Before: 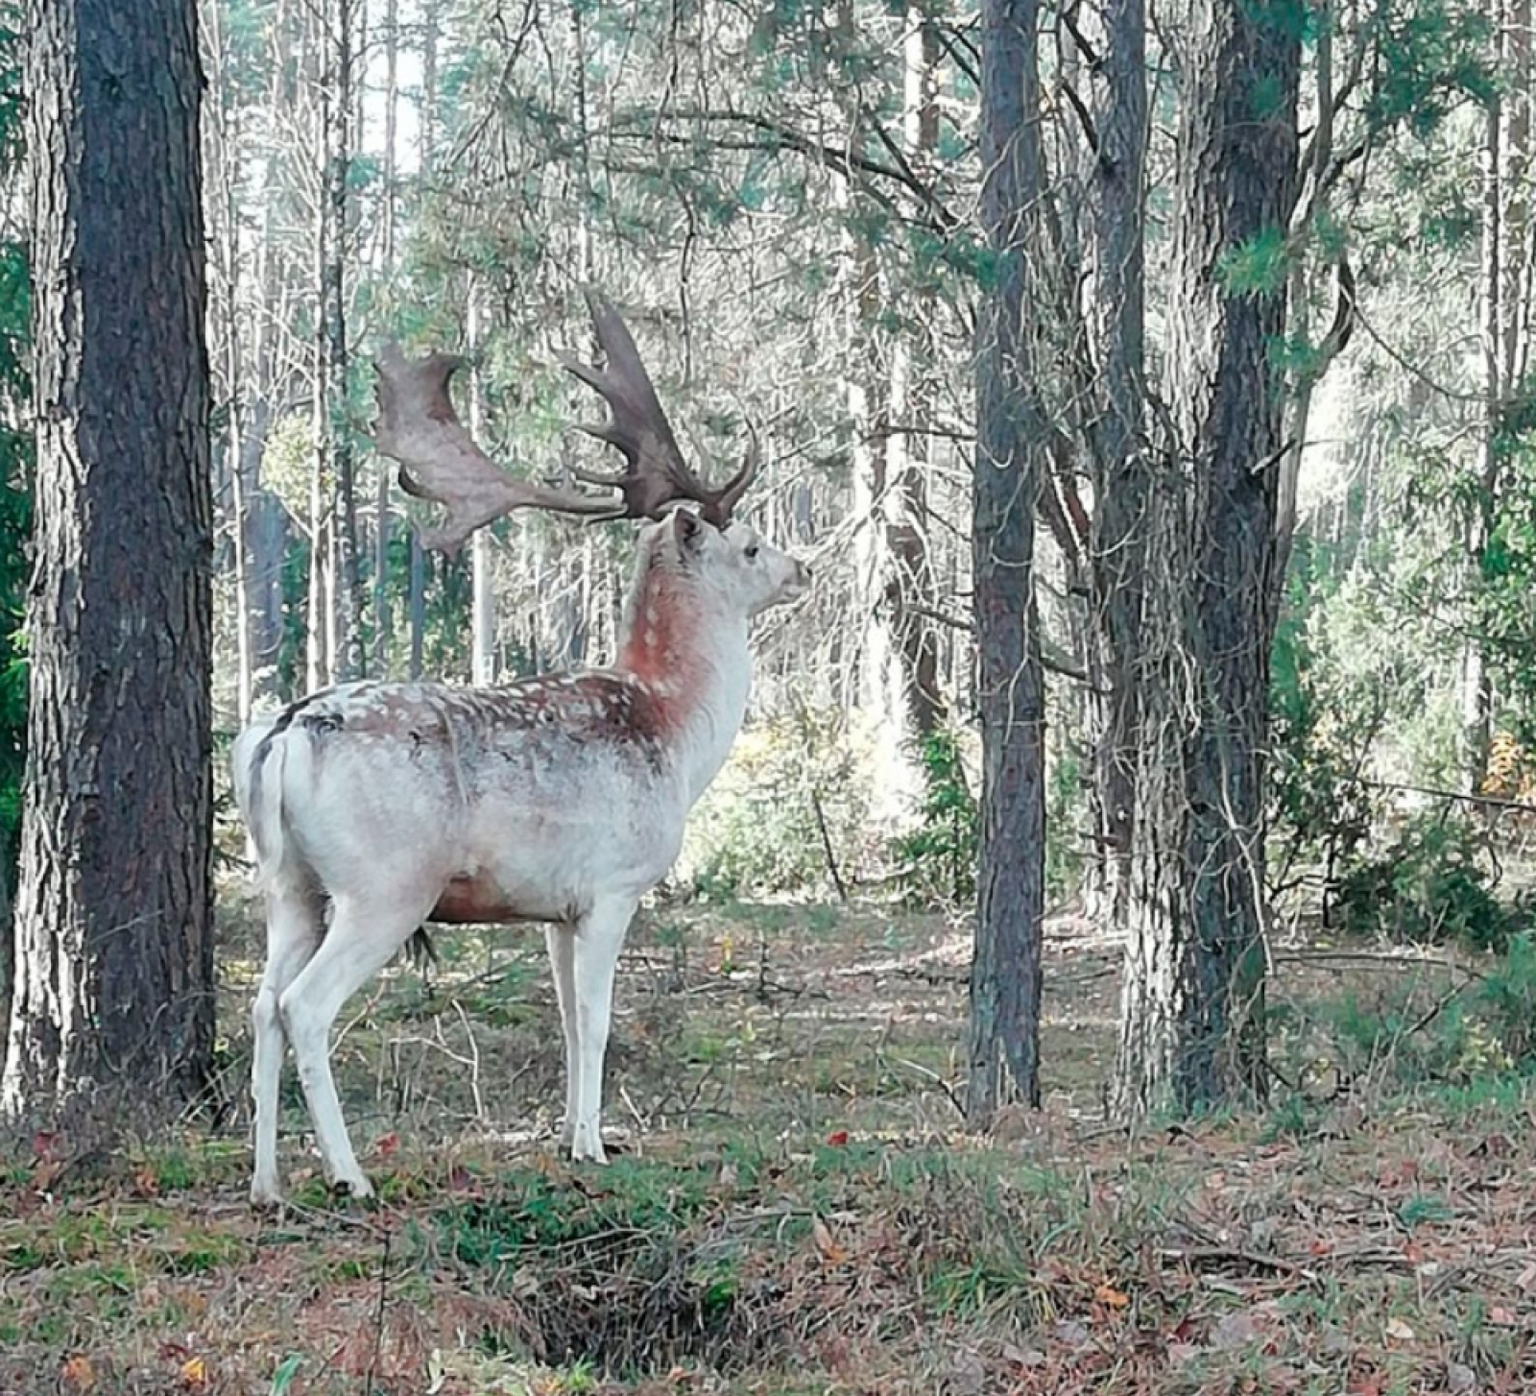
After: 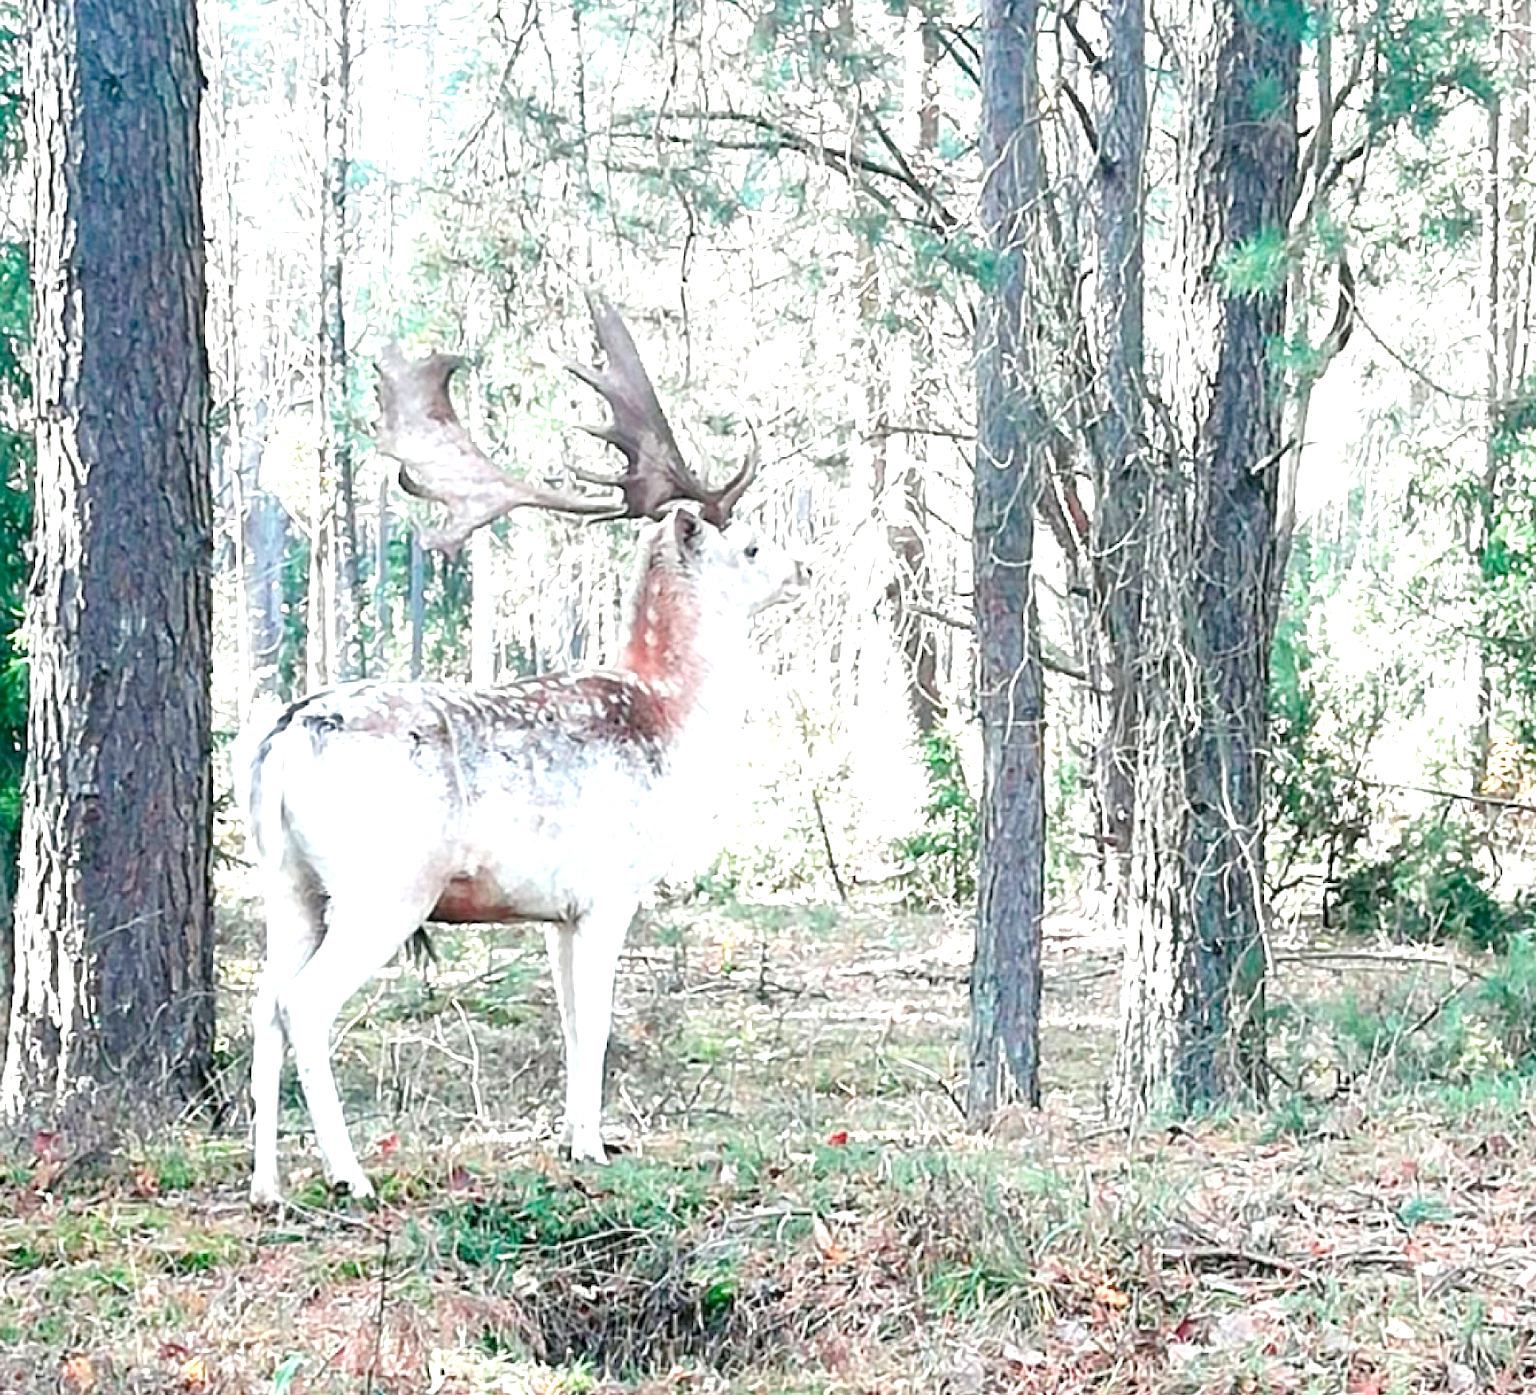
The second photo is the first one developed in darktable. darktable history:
color balance rgb: global offset › luminance -0.296%, global offset › hue 261°, perceptual saturation grading › global saturation 20%, perceptual saturation grading › highlights -49.064%, perceptual saturation grading › shadows 24.799%
exposure: black level correction 0, exposure 1.411 EV, compensate highlight preservation false
